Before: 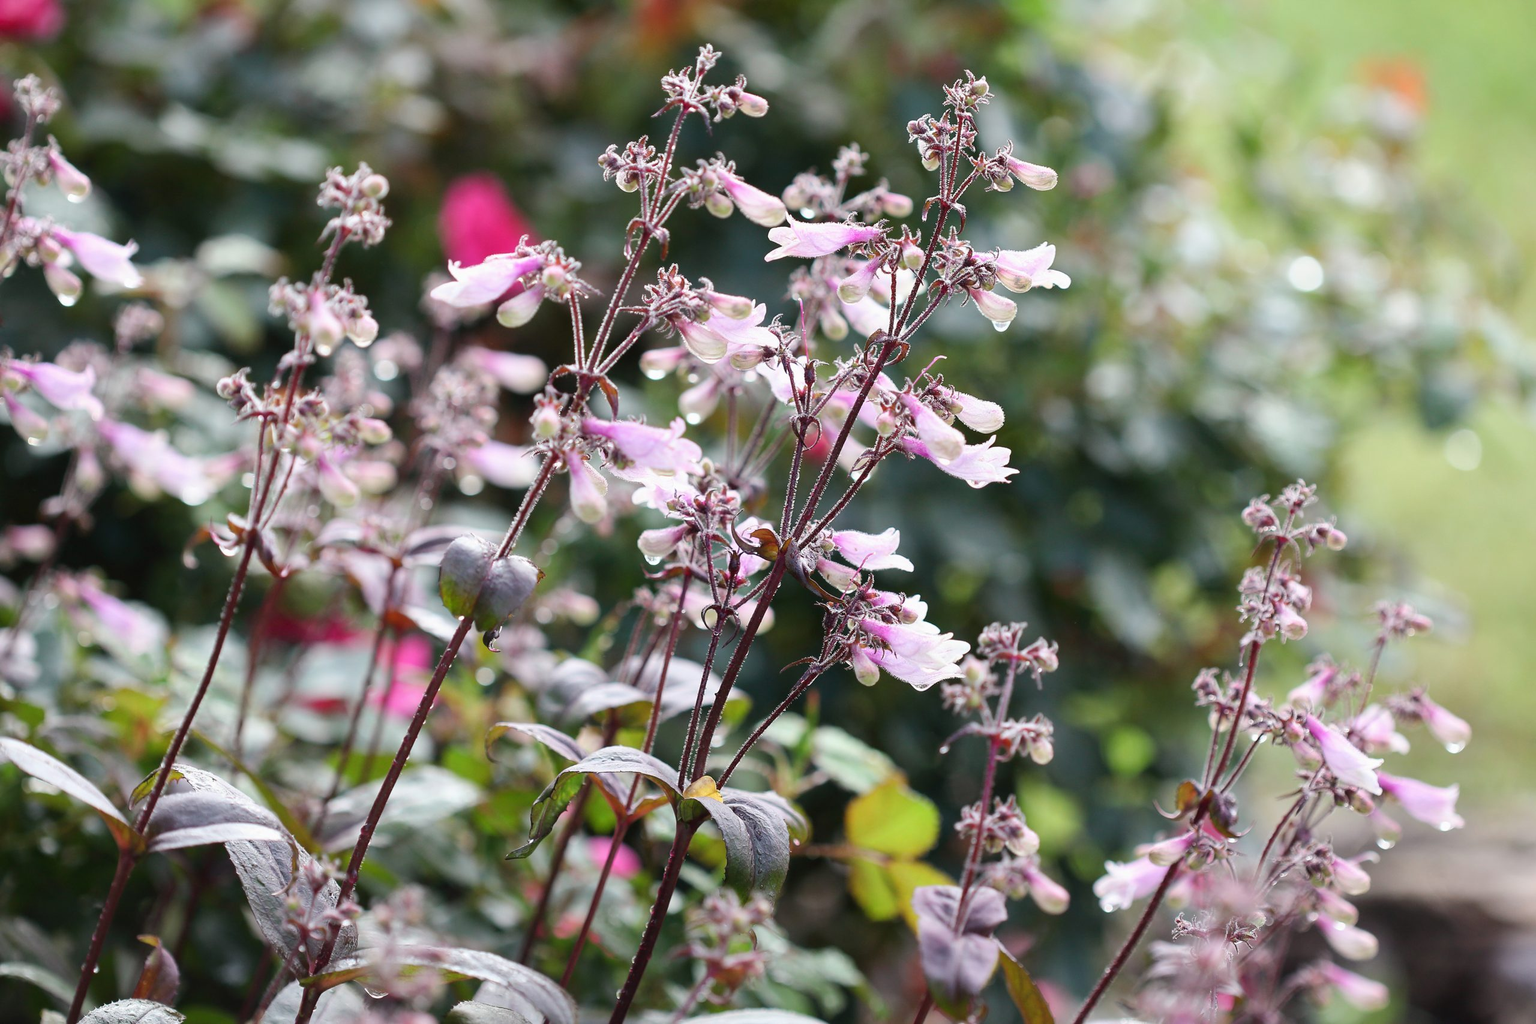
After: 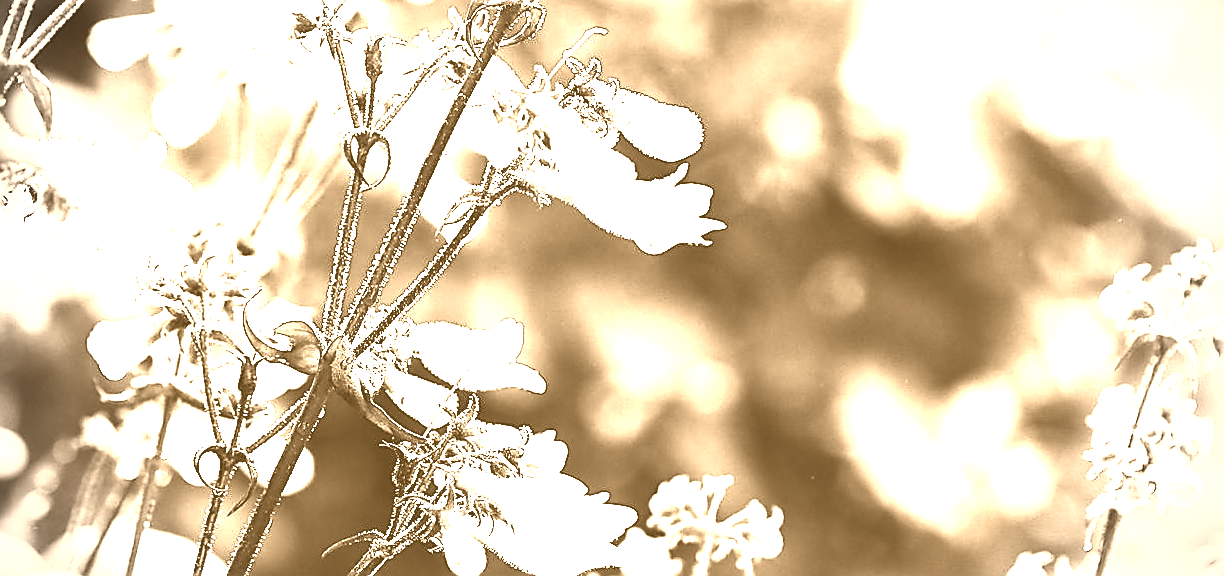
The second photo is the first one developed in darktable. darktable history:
vignetting: fall-off start 75%, brightness -0.692, width/height ratio 1.084
colorize: hue 28.8°, source mix 100%
exposure: exposure 0.766 EV, compensate highlight preservation false
rotate and perspective: rotation 0.074°, lens shift (vertical) 0.096, lens shift (horizontal) -0.041, crop left 0.043, crop right 0.952, crop top 0.024, crop bottom 0.979
sharpen: radius 1.4, amount 1.25, threshold 0.7
tone equalizer: -8 EV -1.08 EV, -7 EV -1.01 EV, -6 EV -0.867 EV, -5 EV -0.578 EV, -3 EV 0.578 EV, -2 EV 0.867 EV, -1 EV 1.01 EV, +0 EV 1.08 EV, edges refinement/feathering 500, mask exposure compensation -1.57 EV, preserve details no
base curve: curves: ch0 [(0, 0) (0.557, 0.834) (1, 1)]
crop: left 36.607%, top 34.735%, right 13.146%, bottom 30.611%
